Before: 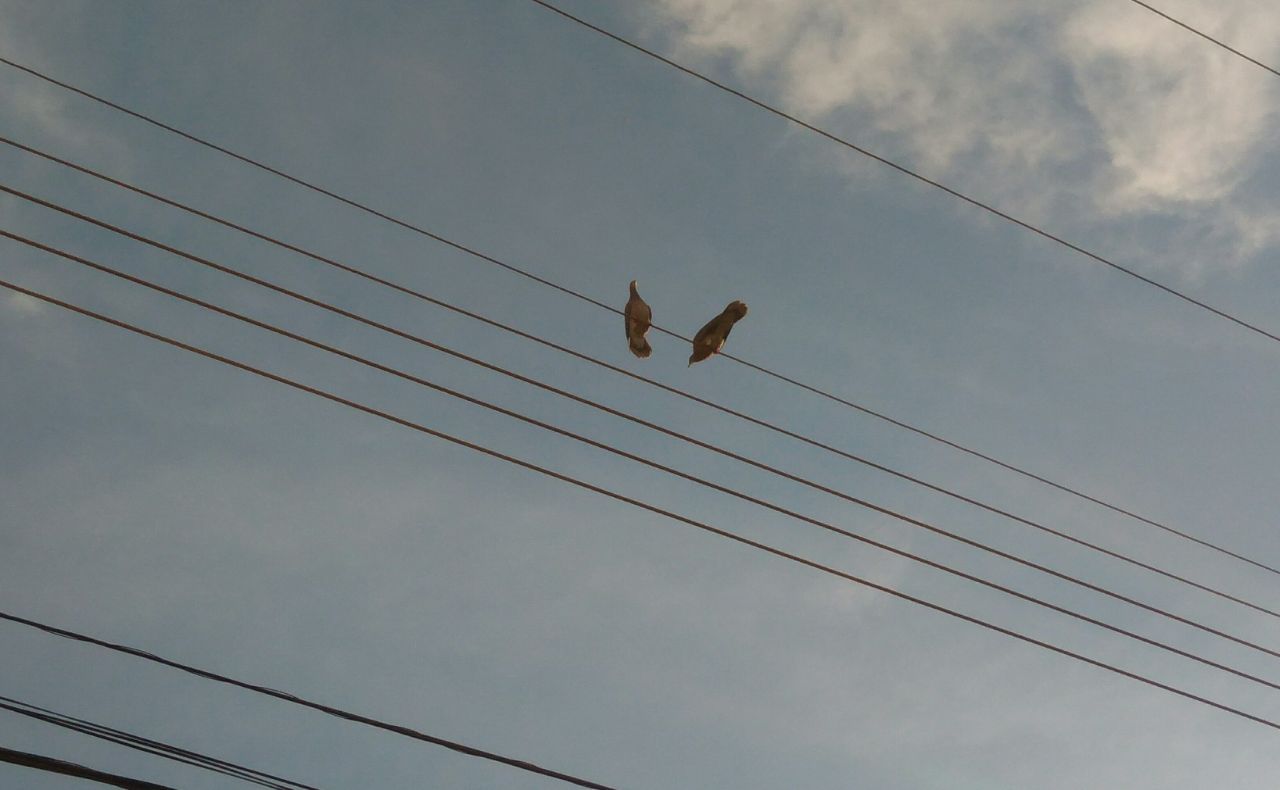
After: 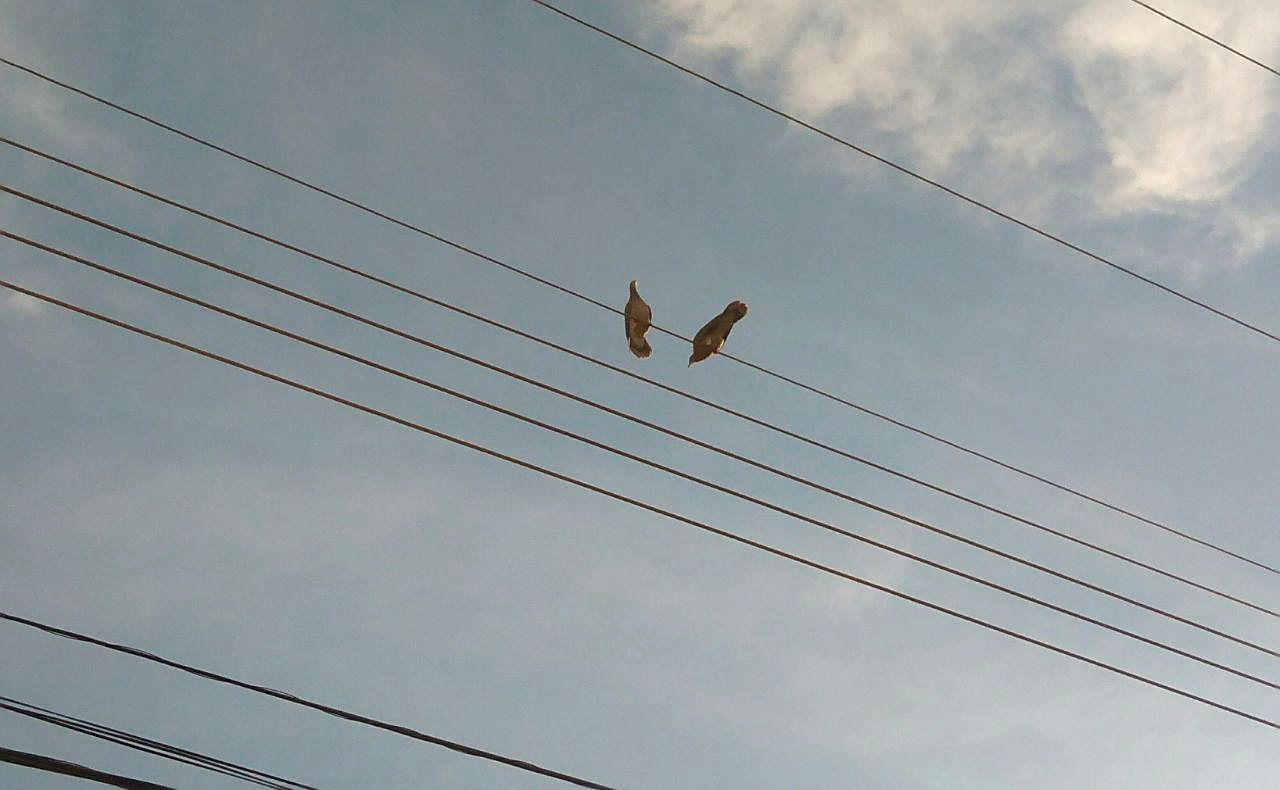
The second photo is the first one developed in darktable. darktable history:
exposure: exposure 0.564 EV, compensate highlight preservation false
sharpen: on, module defaults
